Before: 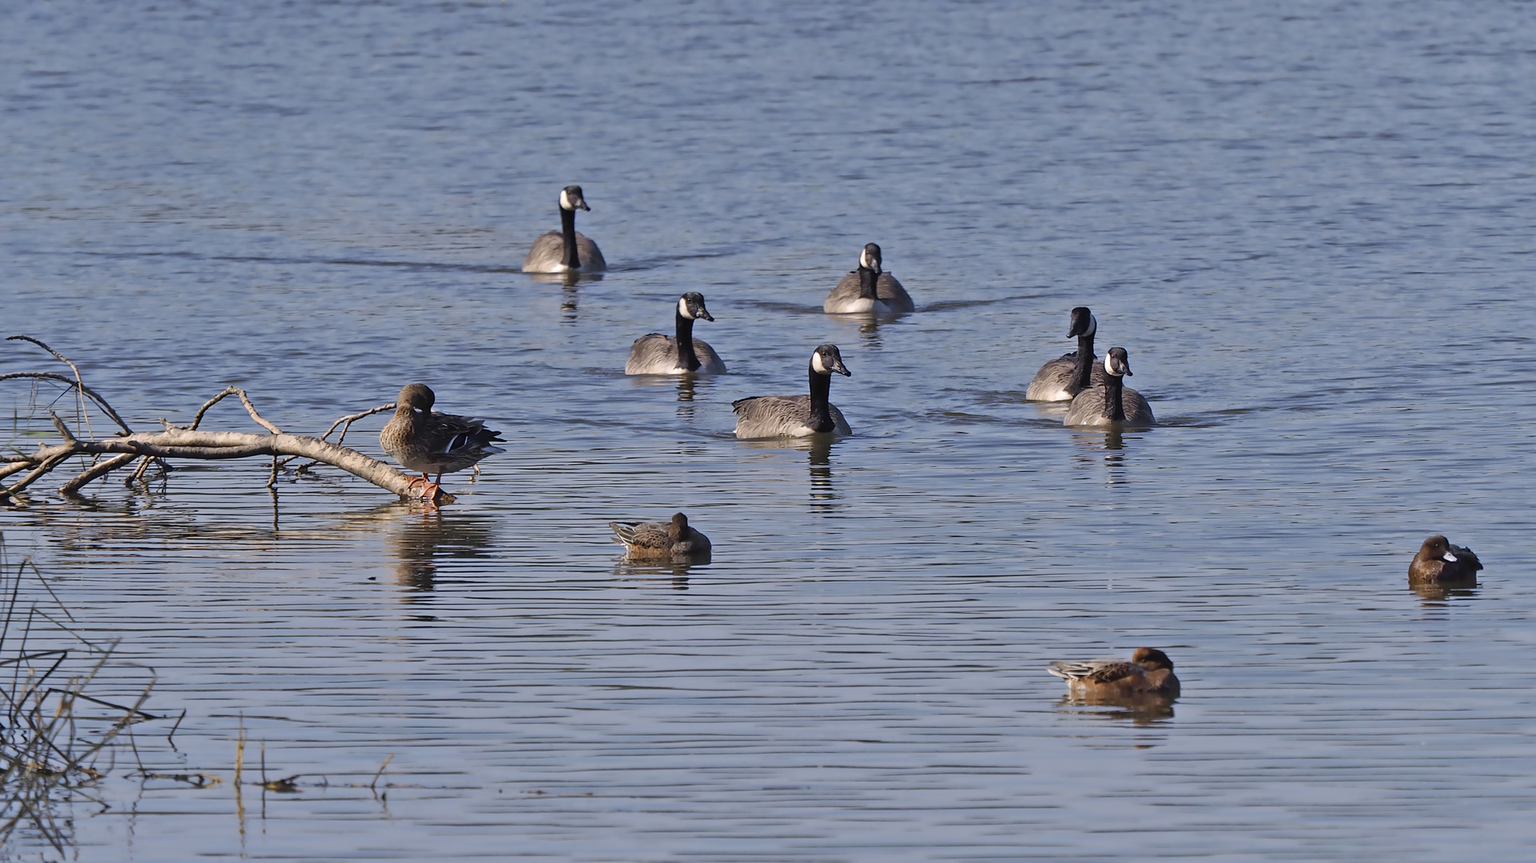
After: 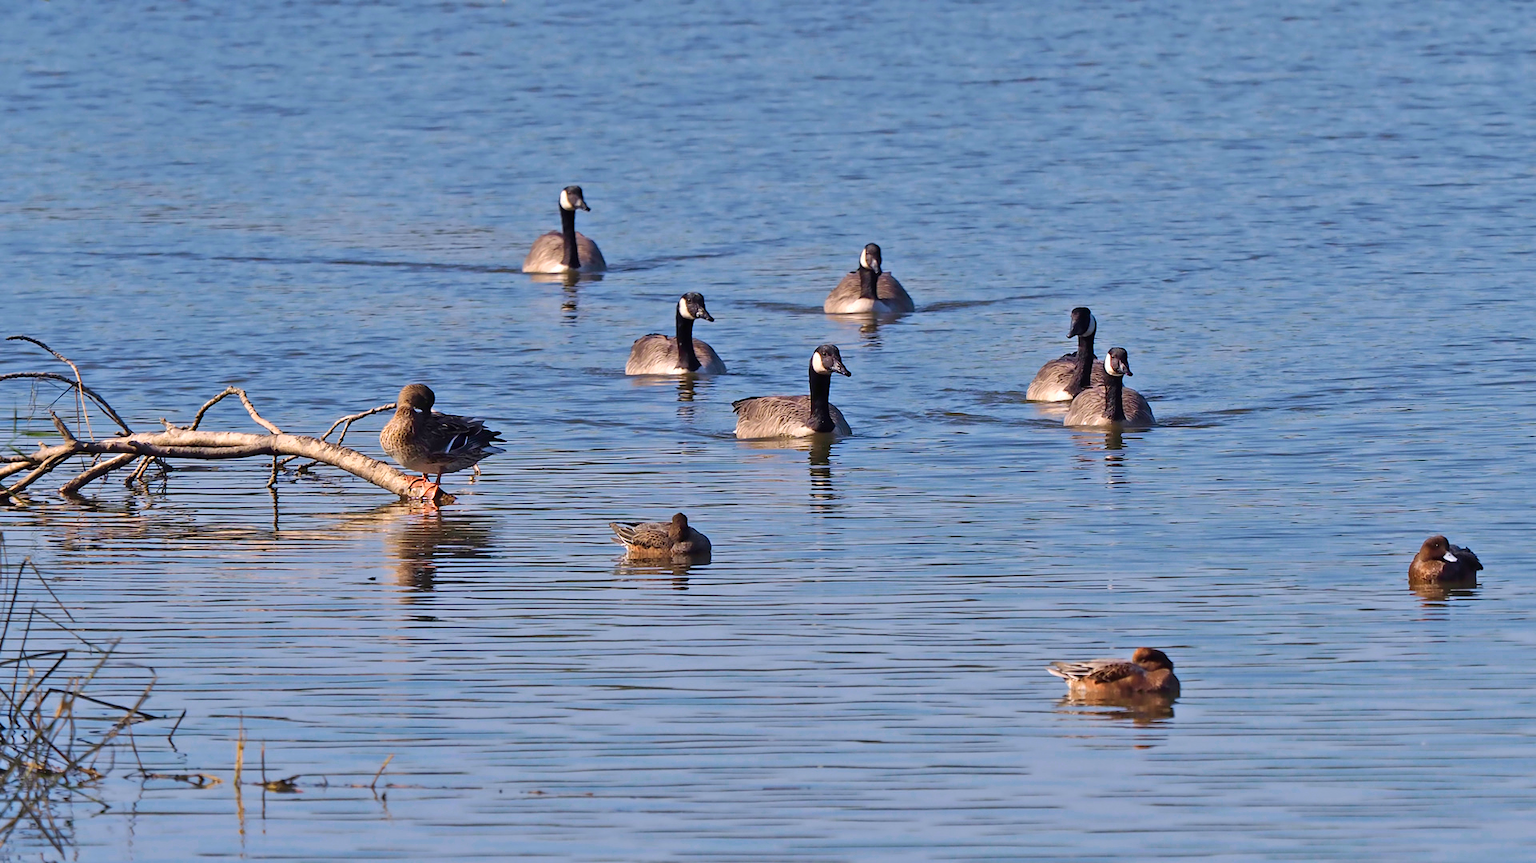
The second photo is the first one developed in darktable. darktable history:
exposure: exposure 0.201 EV, compensate highlight preservation false
color zones: curves: ch0 [(0.25, 0.5) (0.347, 0.092) (0.75, 0.5)]; ch1 [(0.25, 0.5) (0.33, 0.51) (0.75, 0.5)]
contrast brightness saturation: saturation 0.184
tone equalizer: edges refinement/feathering 500, mask exposure compensation -1.57 EV, preserve details no
velvia: on, module defaults
